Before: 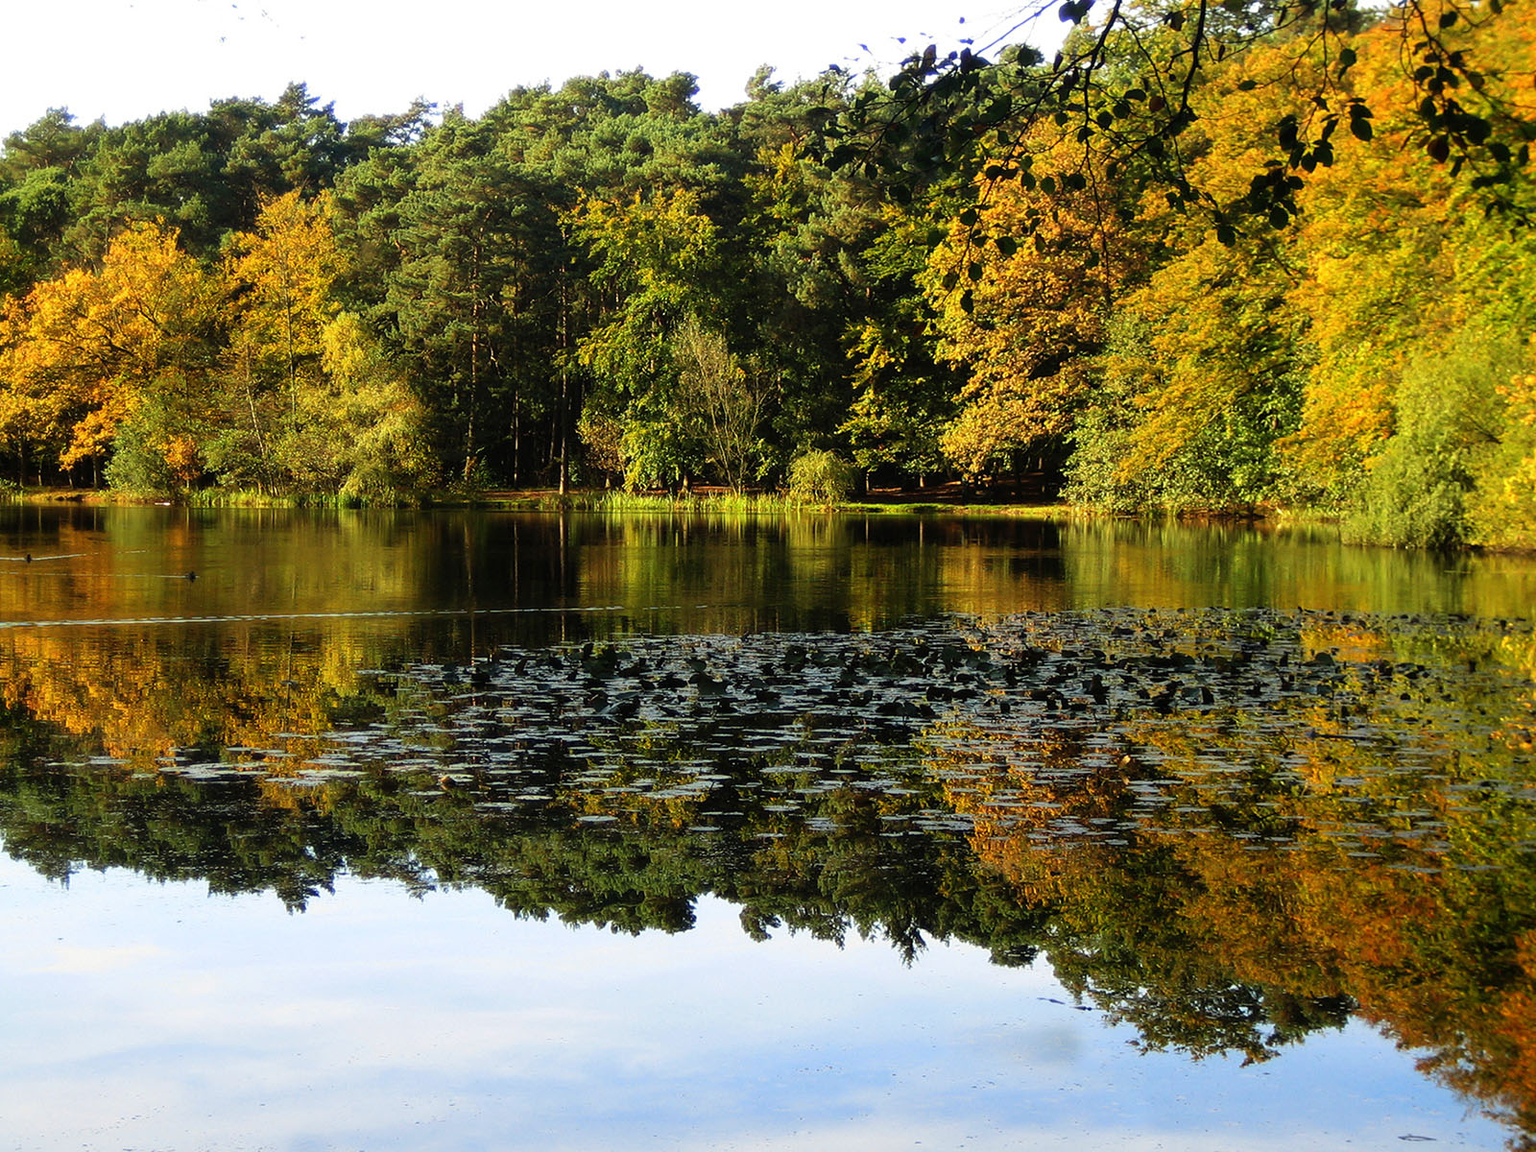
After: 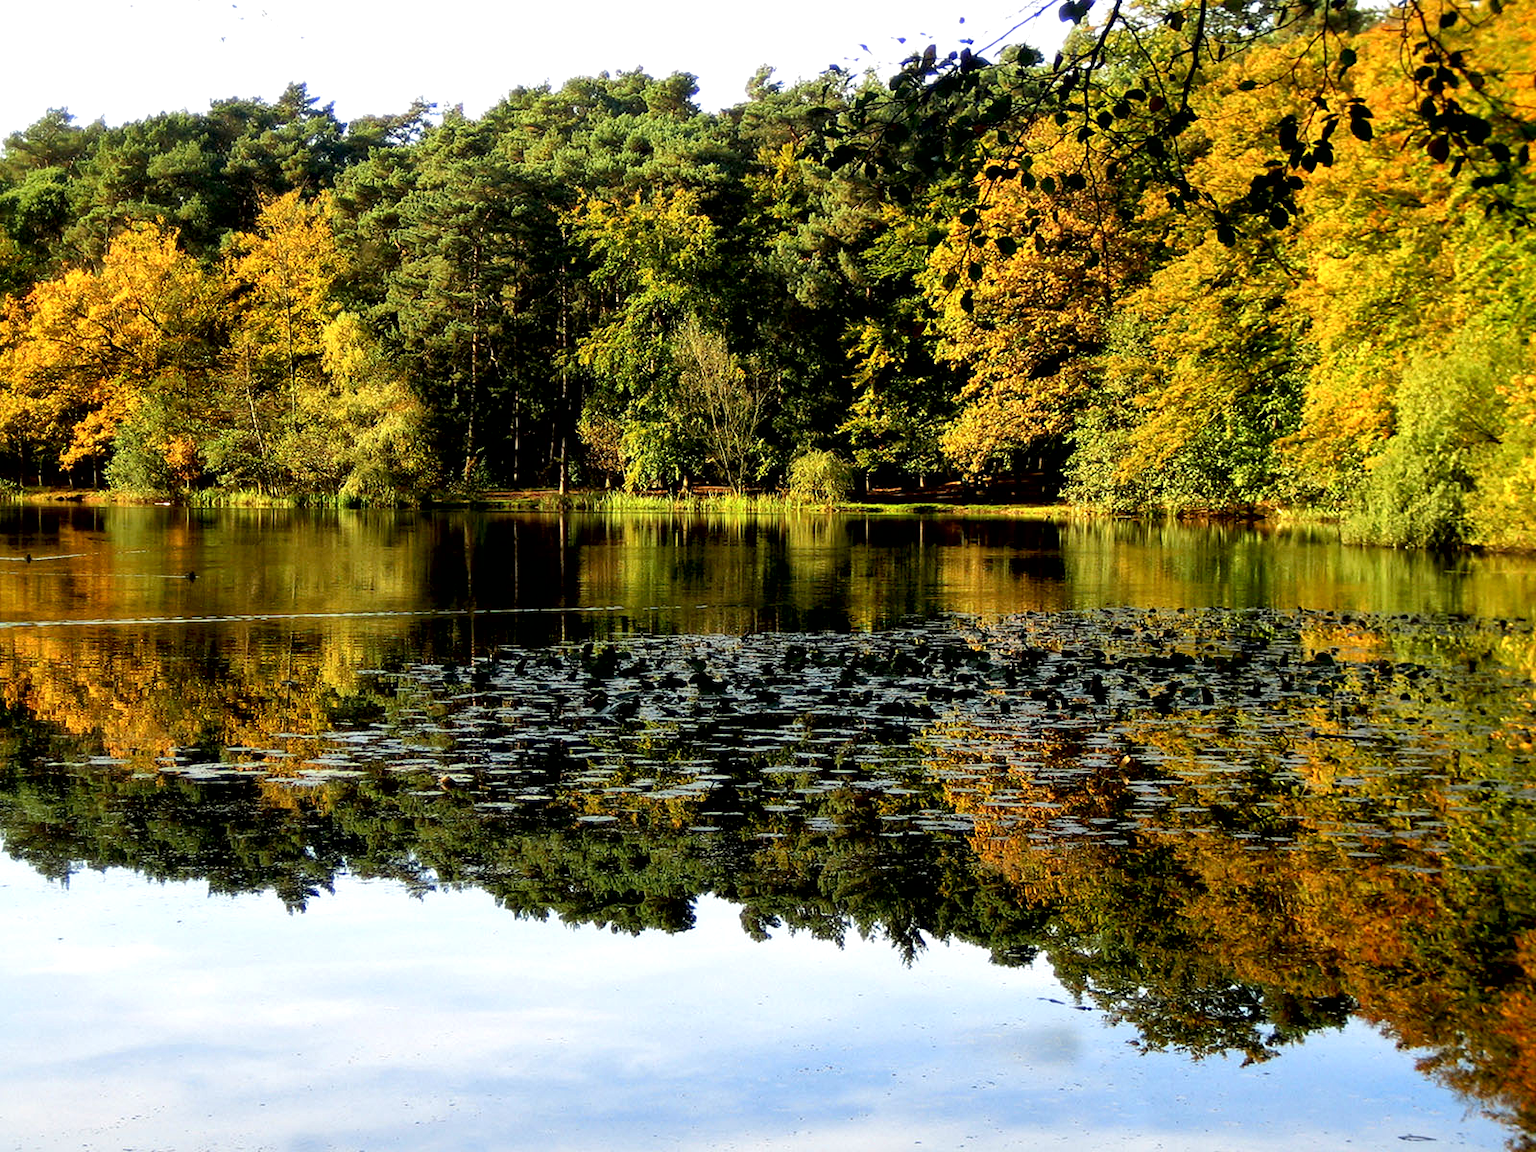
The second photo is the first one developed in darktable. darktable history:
local contrast: mode bilateral grid, contrast 25, coarseness 59, detail 150%, midtone range 0.2
exposure: black level correction 0.007, exposure 0.157 EV, compensate exposure bias true, compensate highlight preservation false
